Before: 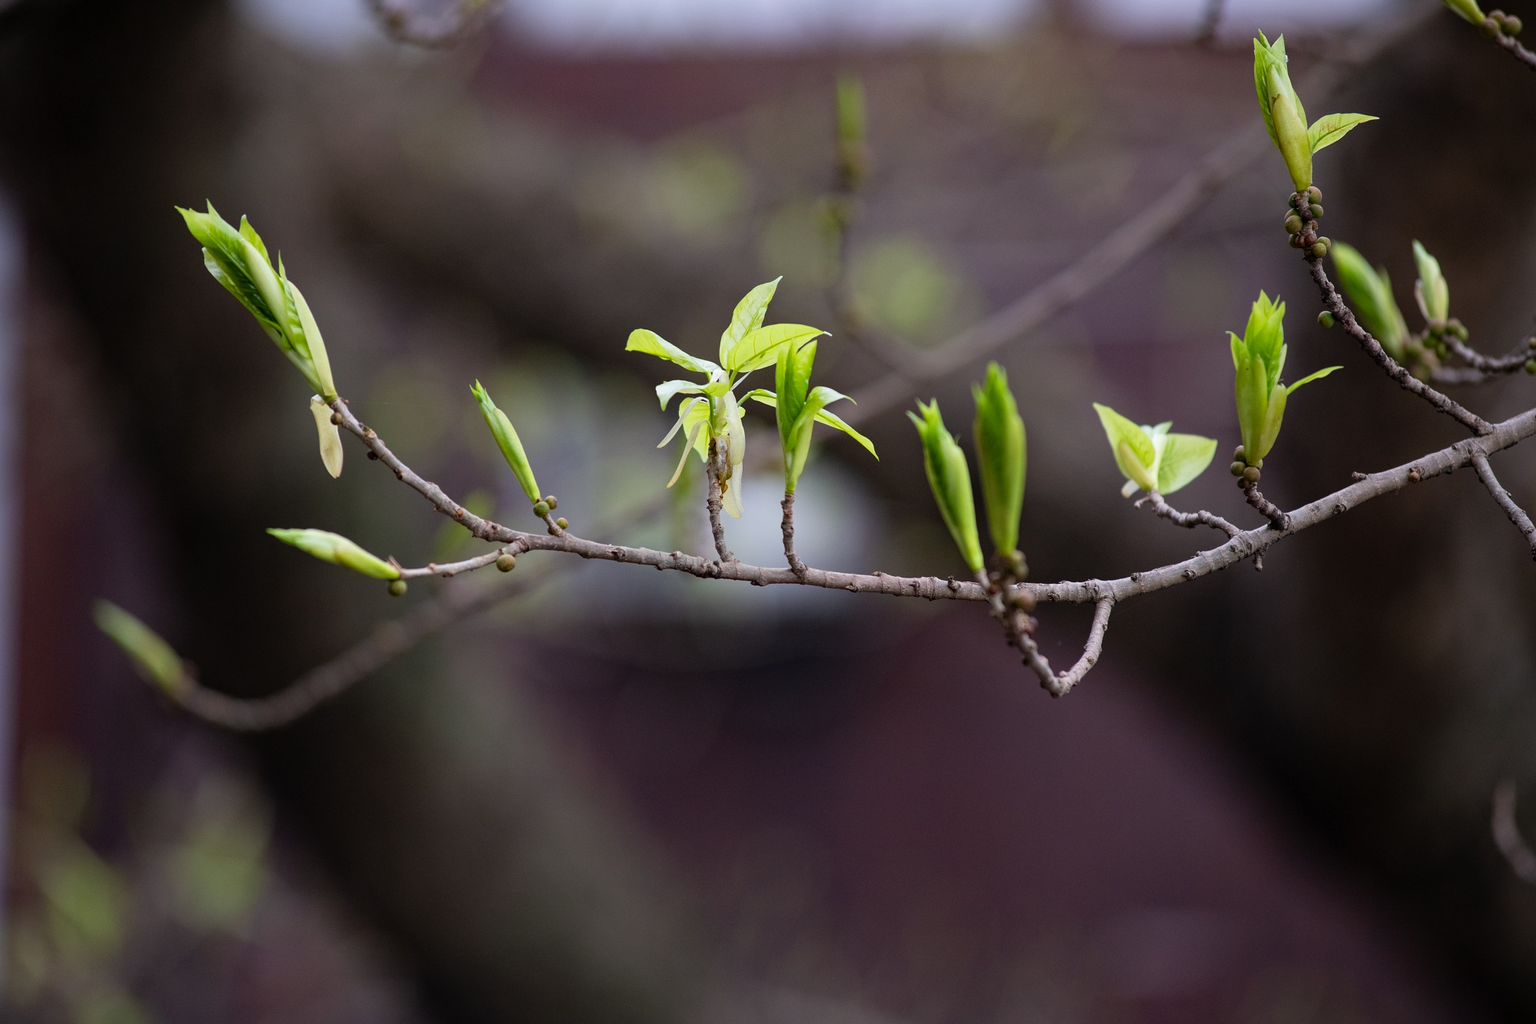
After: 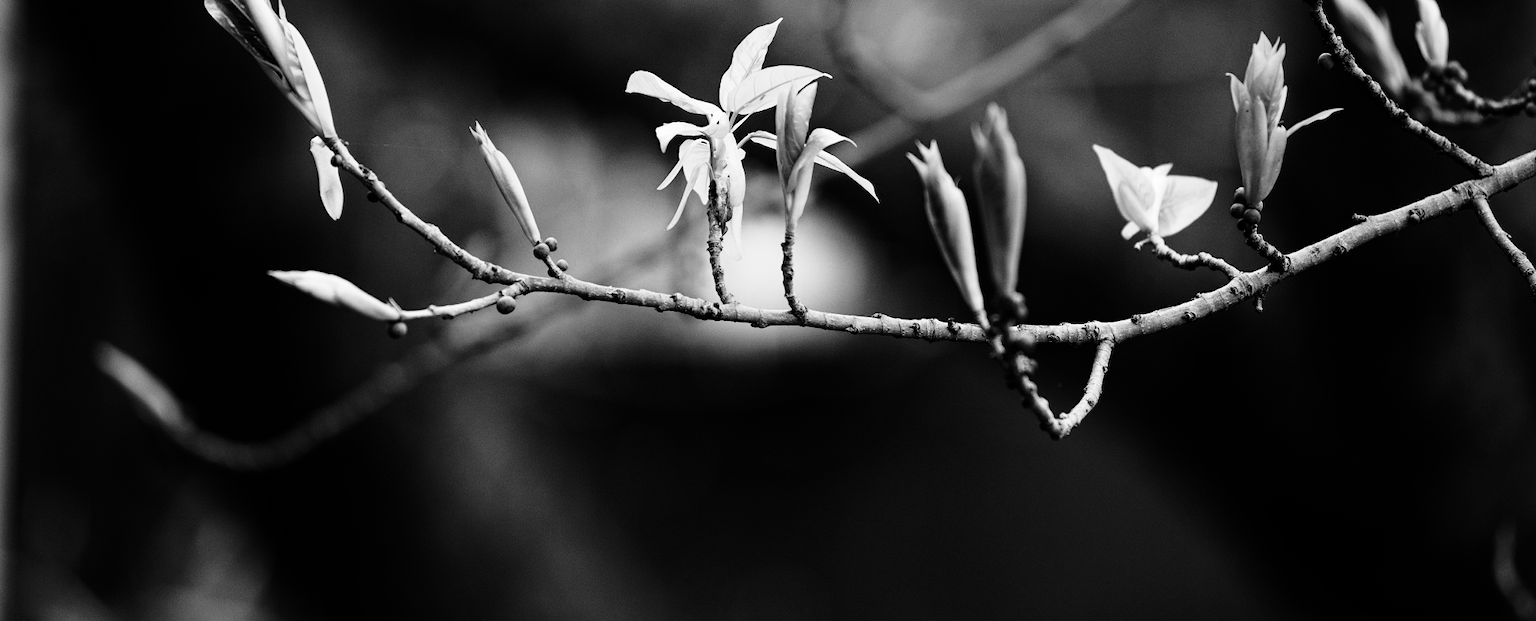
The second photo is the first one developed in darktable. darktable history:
crop and rotate: top 25.328%, bottom 13.97%
color zones: curves: ch0 [(0, 0.5) (0.125, 0.4) (0.25, 0.5) (0.375, 0.4) (0.5, 0.4) (0.625, 0.6) (0.75, 0.6) (0.875, 0.5)]; ch1 [(0, 0.35) (0.125, 0.45) (0.25, 0.35) (0.375, 0.35) (0.5, 0.35) (0.625, 0.35) (0.75, 0.45) (0.875, 0.35)]; ch2 [(0, 0.6) (0.125, 0.5) (0.25, 0.5) (0.375, 0.6) (0.5, 0.6) (0.625, 0.5) (0.75, 0.5) (0.875, 0.5)]
base curve: curves: ch0 [(0, 0) (0.028, 0.03) (0.121, 0.232) (0.46, 0.748) (0.859, 0.968) (1, 1)], preserve colors none
color calibration: output gray [0.21, 0.42, 0.37, 0], illuminant as shot in camera, x 0.358, y 0.373, temperature 4628.91 K
color correction: highlights b* 0.033, saturation 0.592
contrast brightness saturation: contrast 0.239, brightness -0.238, saturation 0.146
